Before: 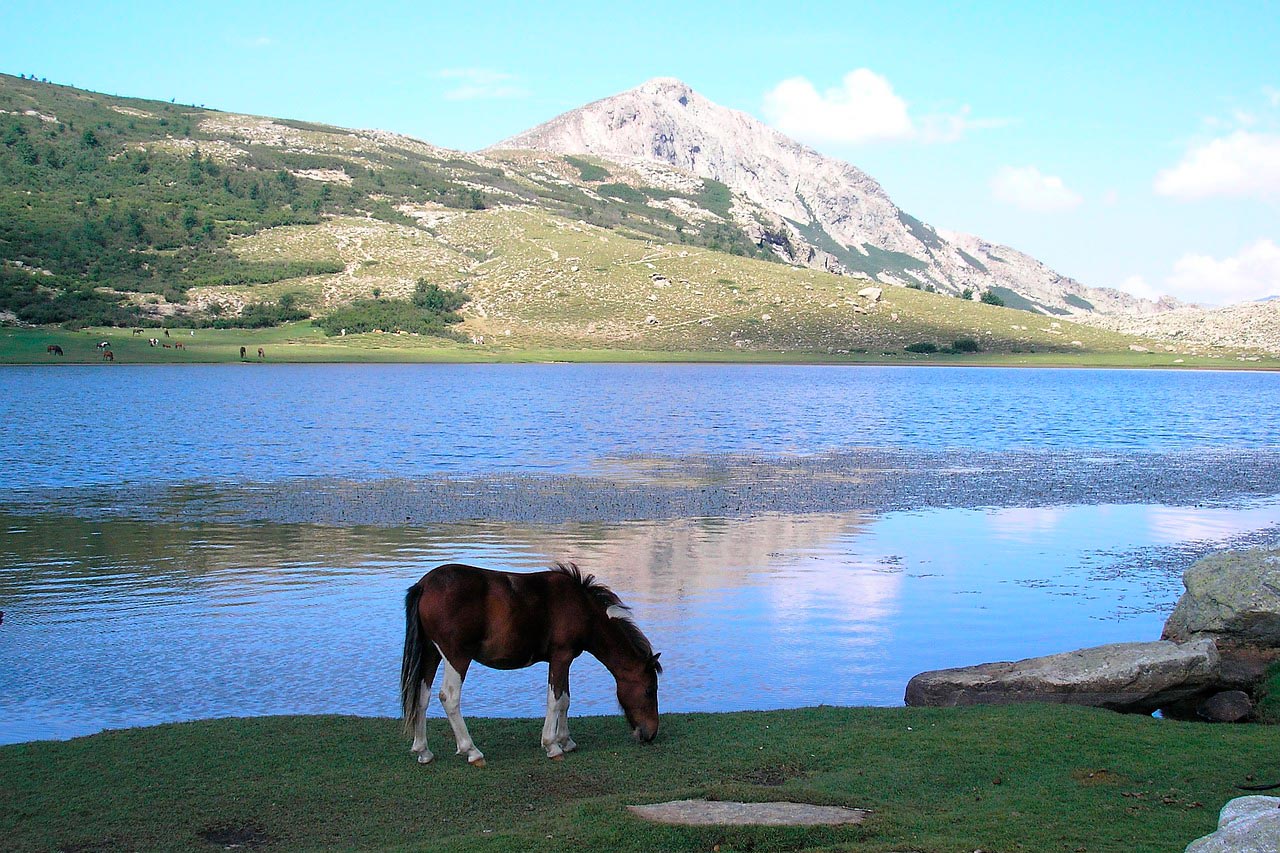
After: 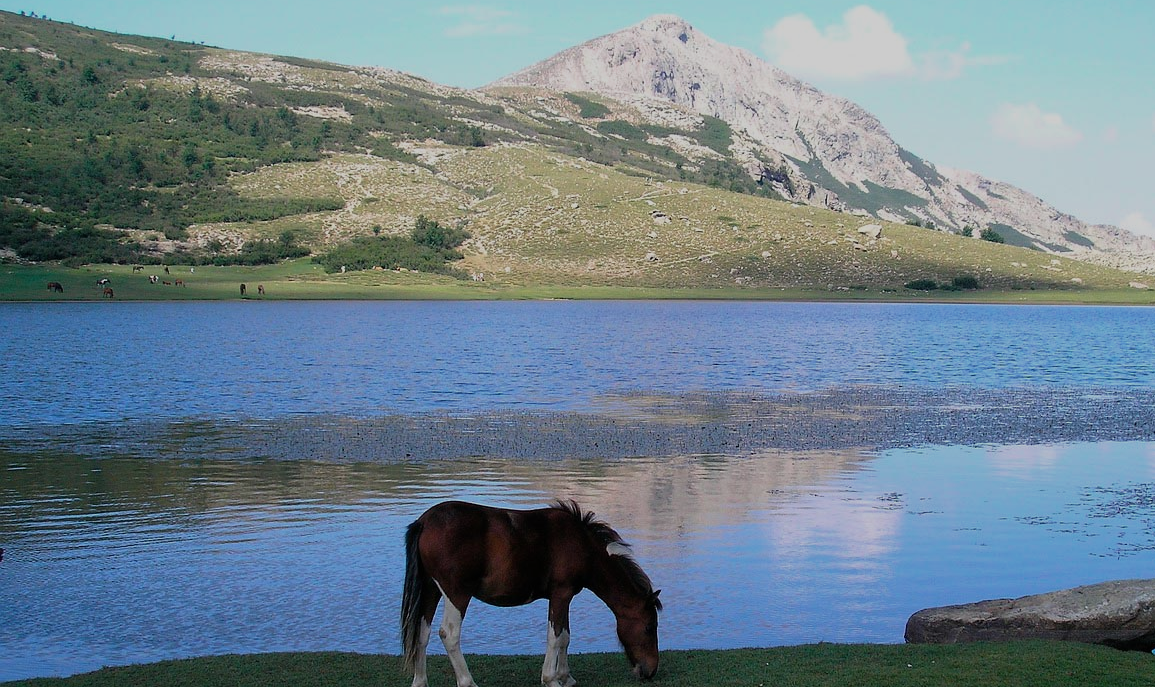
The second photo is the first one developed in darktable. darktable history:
crop: top 7.49%, right 9.717%, bottom 11.943%
exposure: black level correction 0, exposure -0.721 EV, compensate highlight preservation false
contrast brightness saturation: saturation -0.05
